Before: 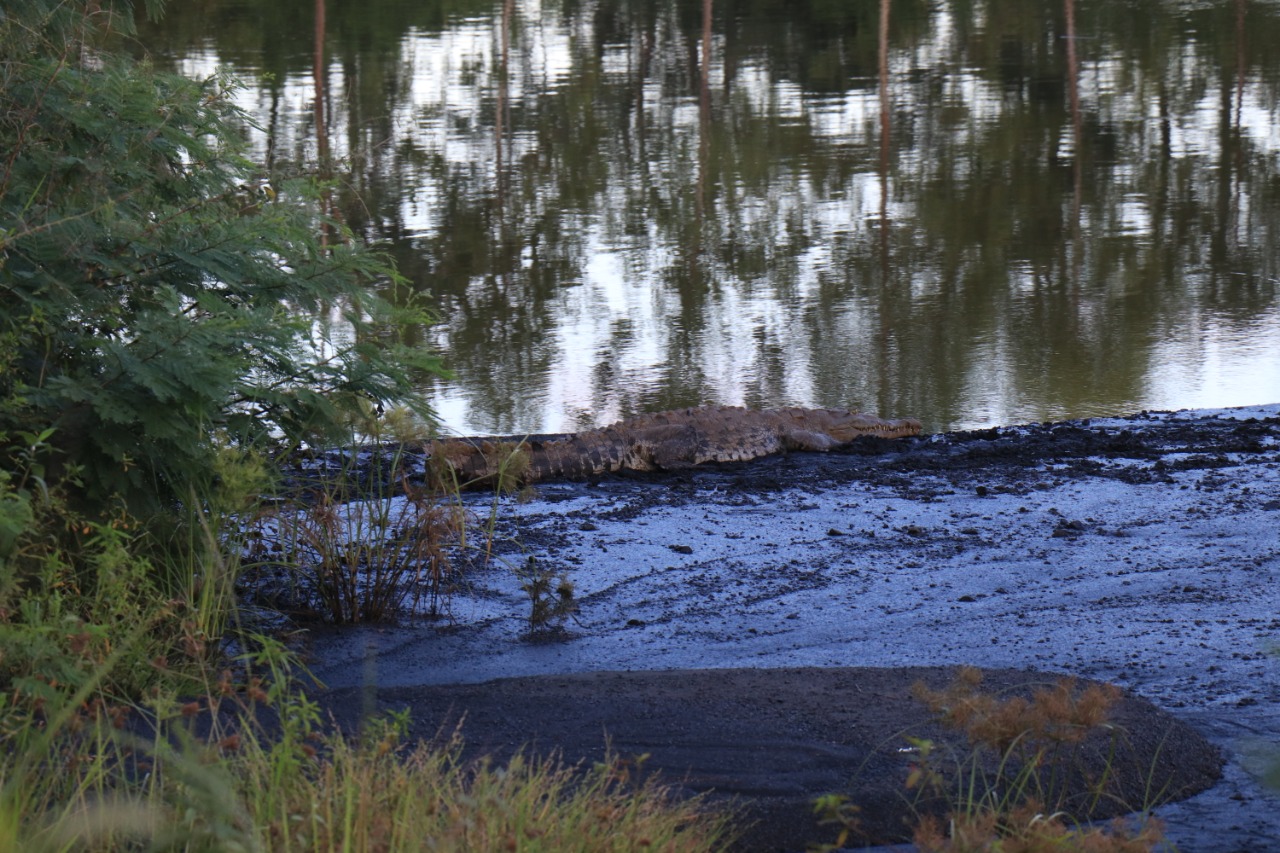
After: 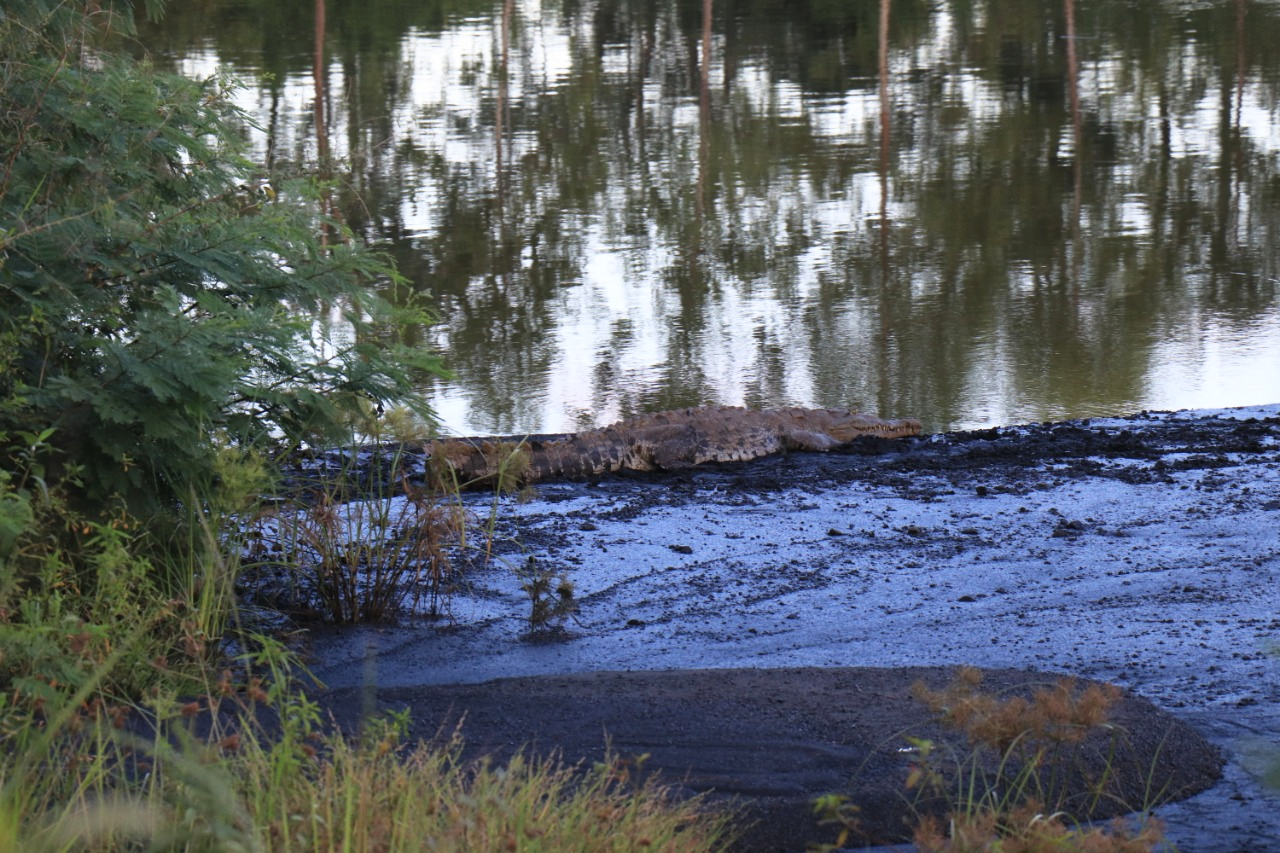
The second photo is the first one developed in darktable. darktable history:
exposure: black level correction 0, exposure 0.398 EV, compensate exposure bias true, compensate highlight preservation false
filmic rgb: black relative exposure -16 EV, white relative exposure 2.94 EV, hardness 10
